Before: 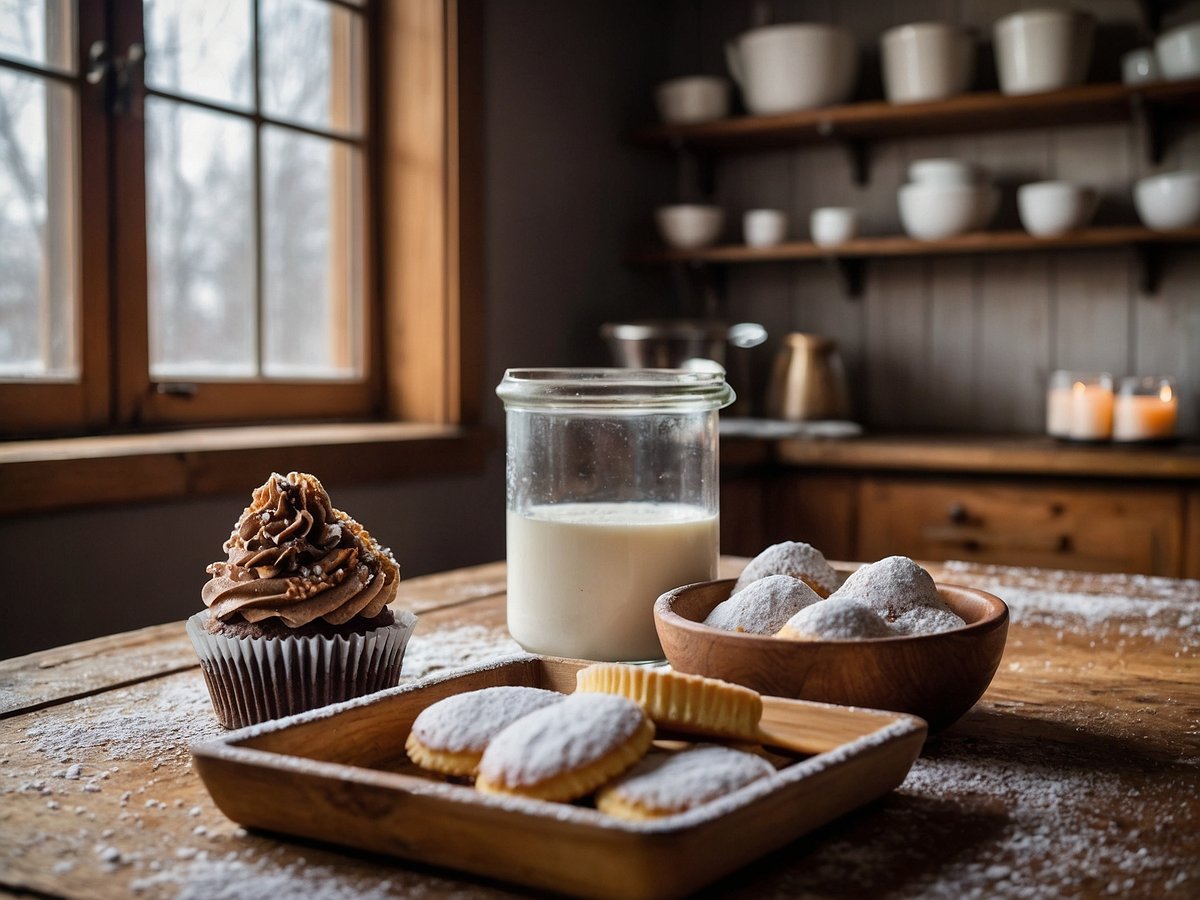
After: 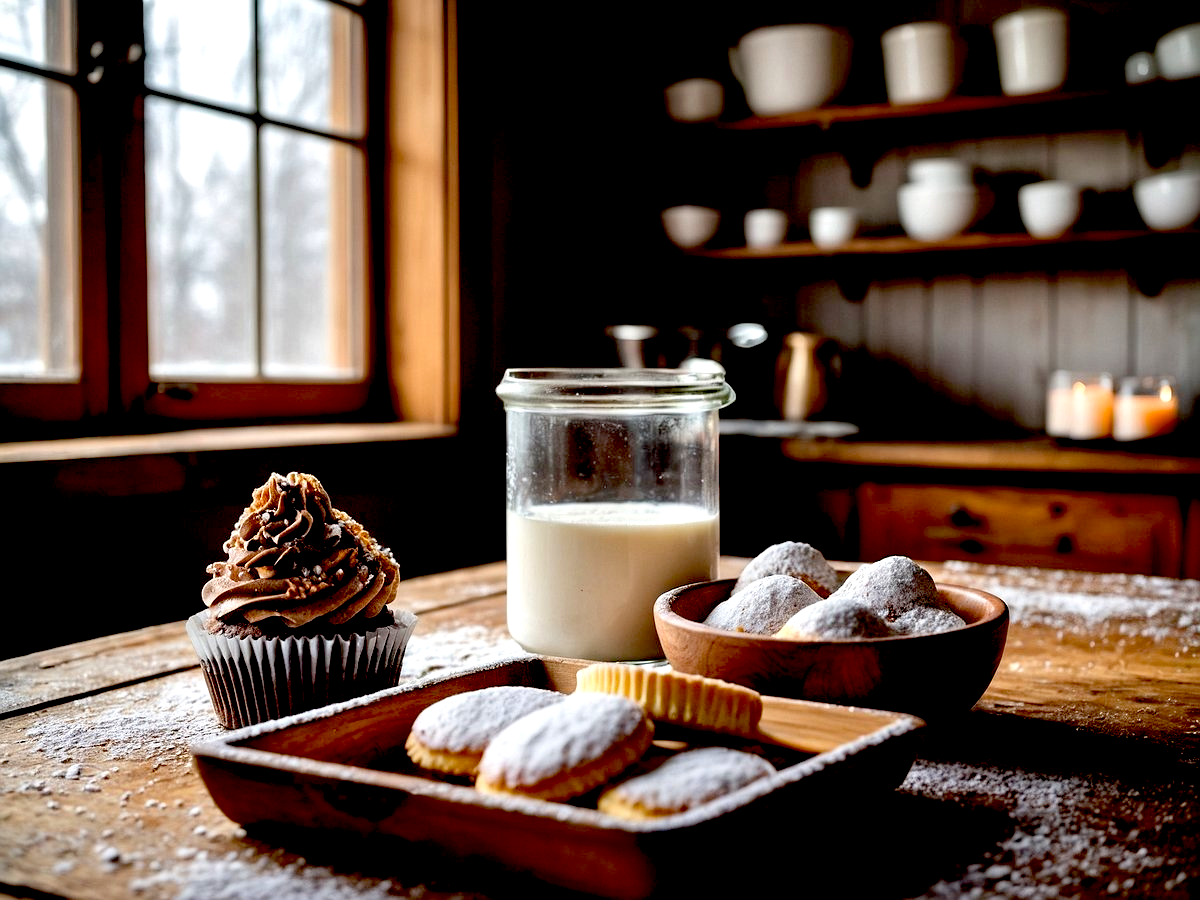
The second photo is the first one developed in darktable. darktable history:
exposure: black level correction 0.04, exposure 0.499 EV, compensate highlight preservation false
